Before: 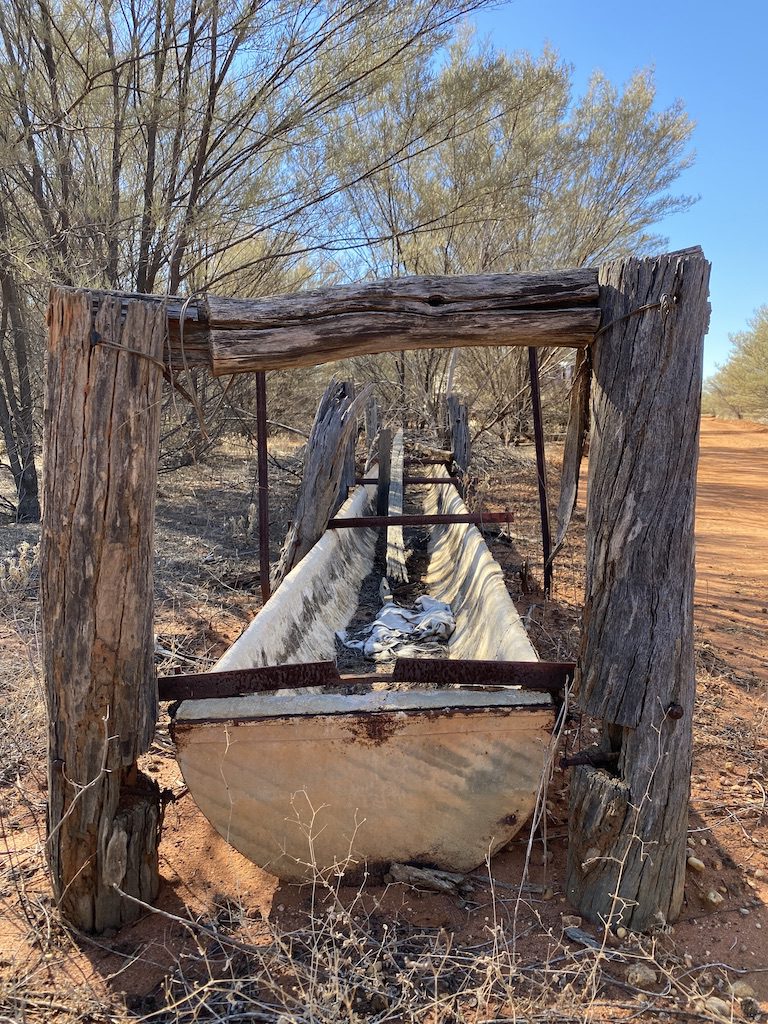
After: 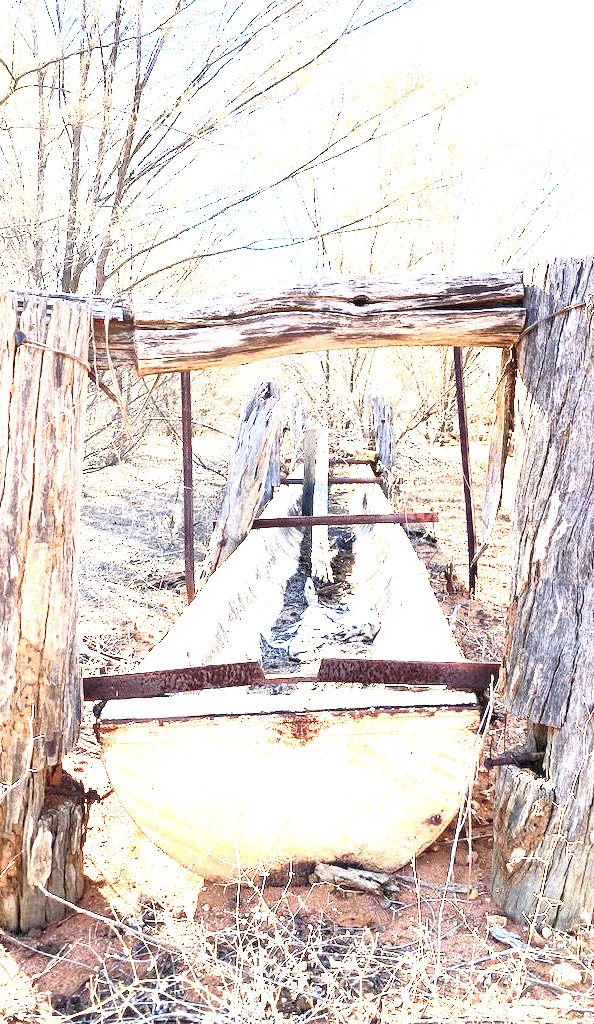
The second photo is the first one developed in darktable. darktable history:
exposure: exposure 3 EV, compensate highlight preservation false
shadows and highlights: shadows 0, highlights 40
crop: left 9.88%, right 12.664%
